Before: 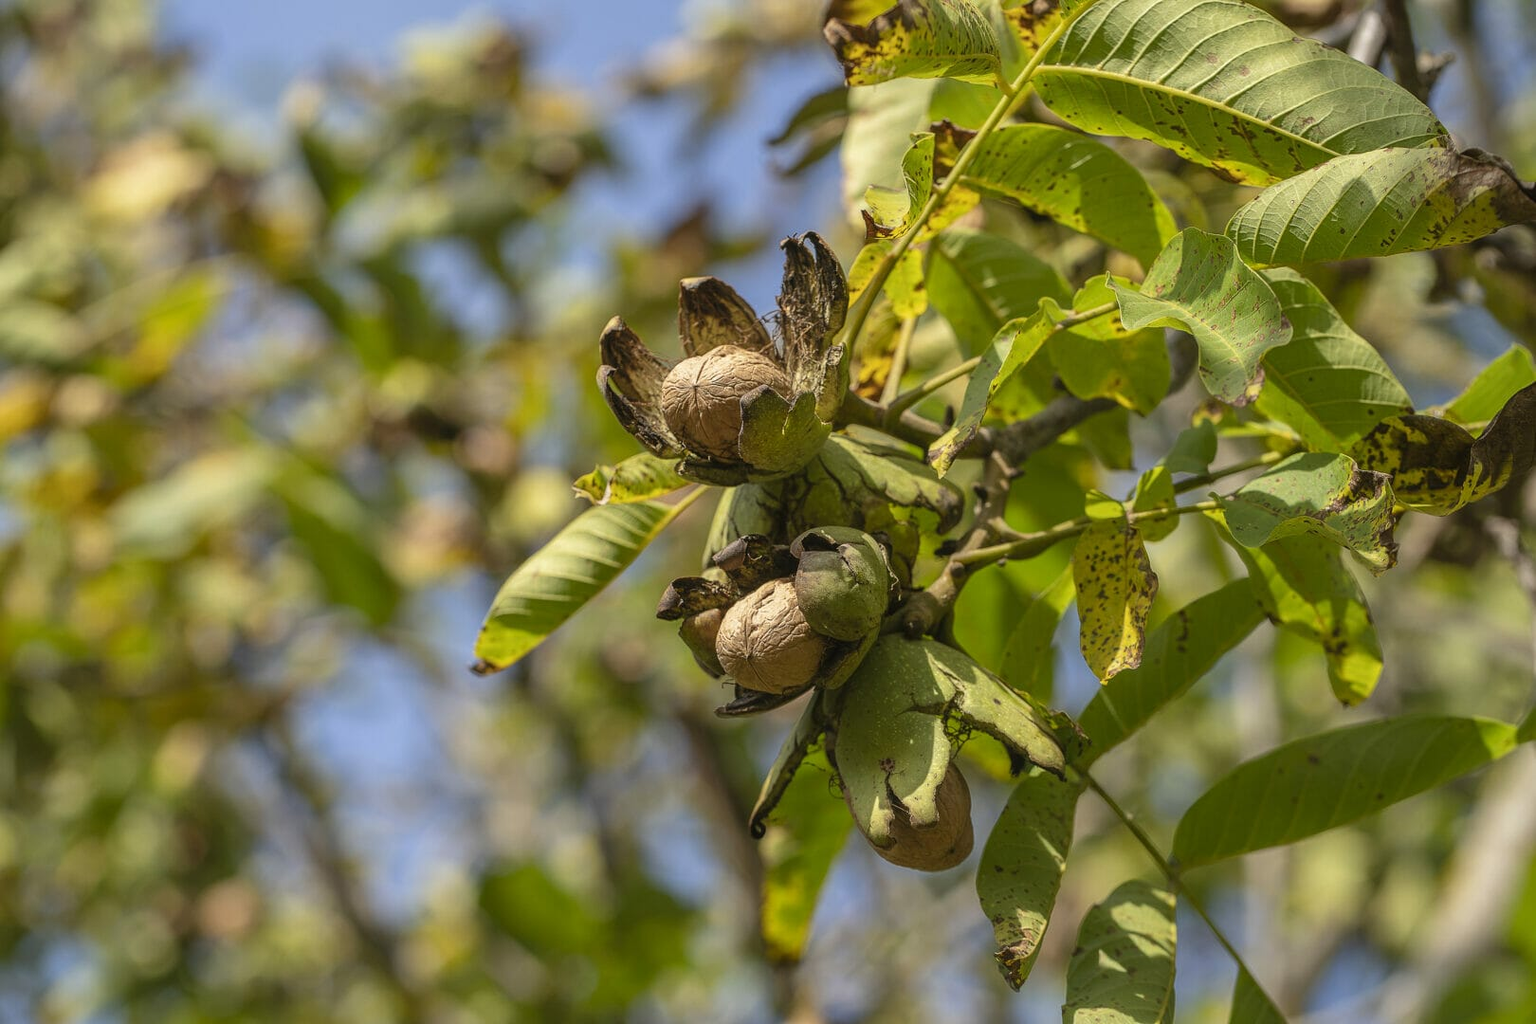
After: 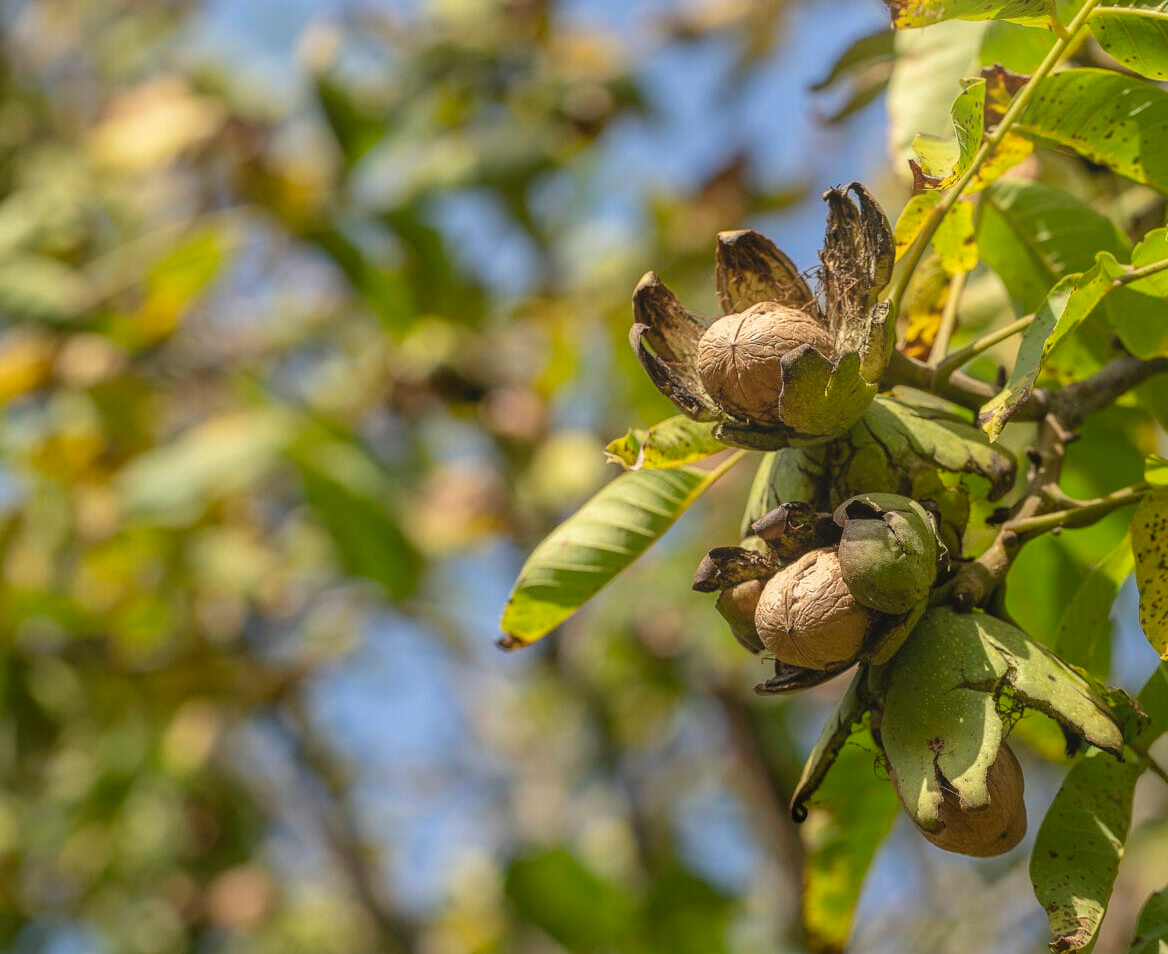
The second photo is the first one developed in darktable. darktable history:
crop: top 5.803%, right 27.864%, bottom 5.804%
bloom: on, module defaults
